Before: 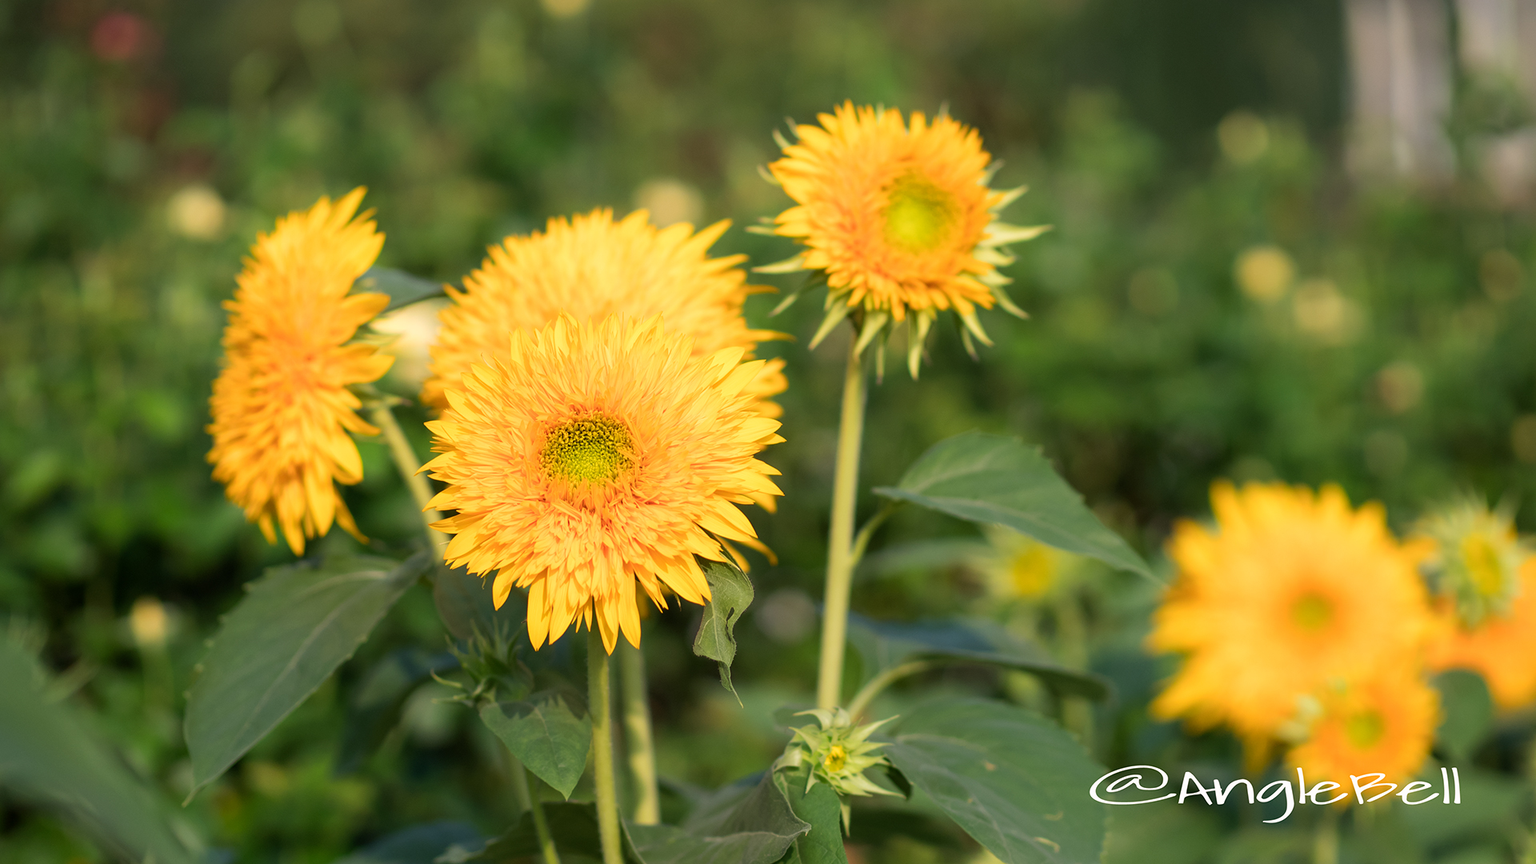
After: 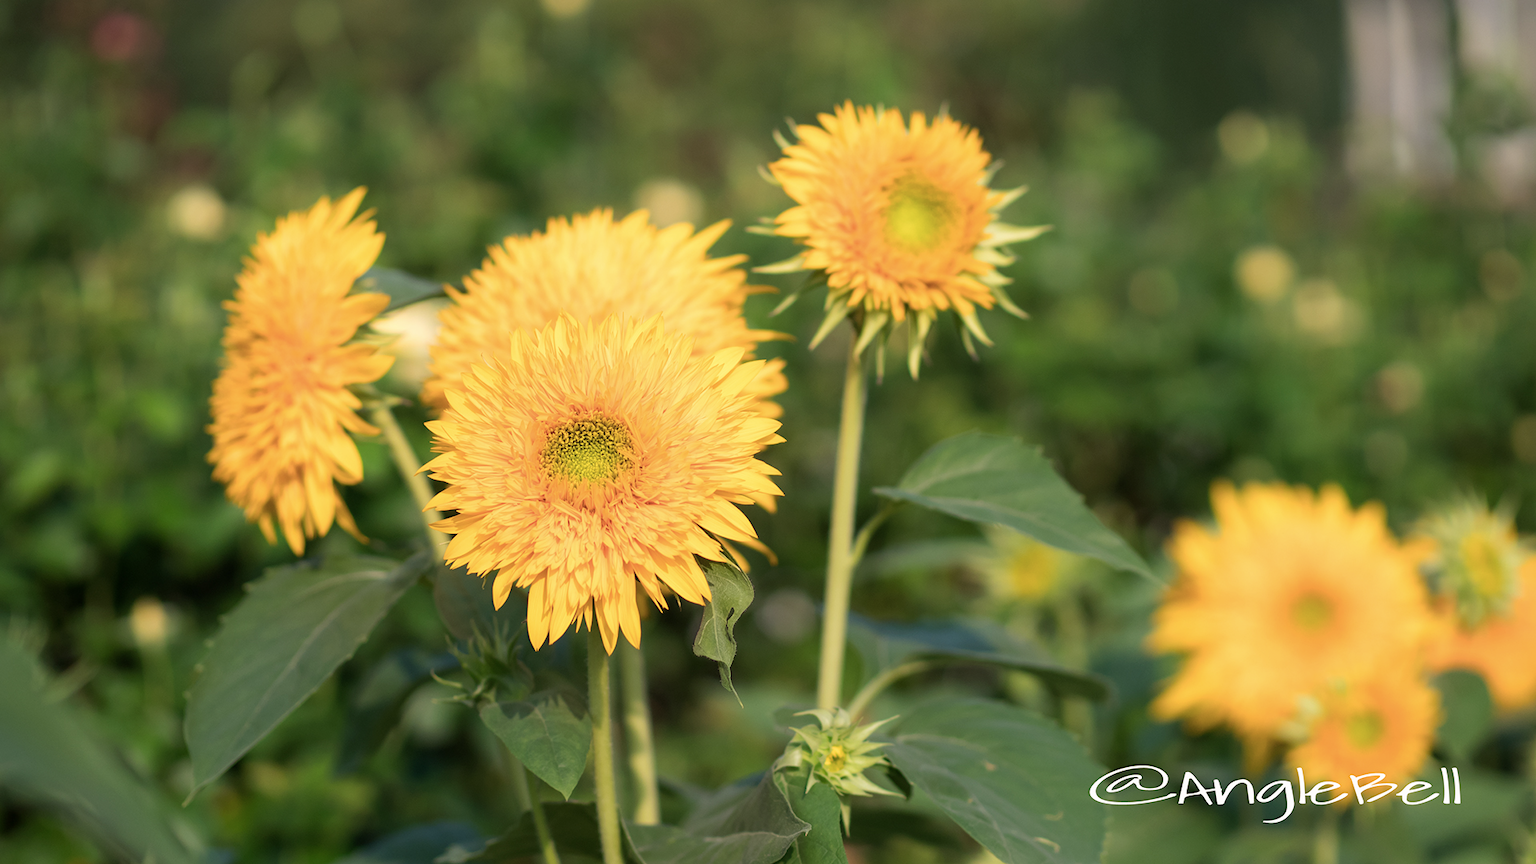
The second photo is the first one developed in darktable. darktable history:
color zones: curves: ch1 [(0, 0.469) (0.001, 0.469) (0.12, 0.446) (0.248, 0.469) (0.5, 0.5) (0.748, 0.5) (0.999, 0.469) (1, 0.469)], mix 101.05%
